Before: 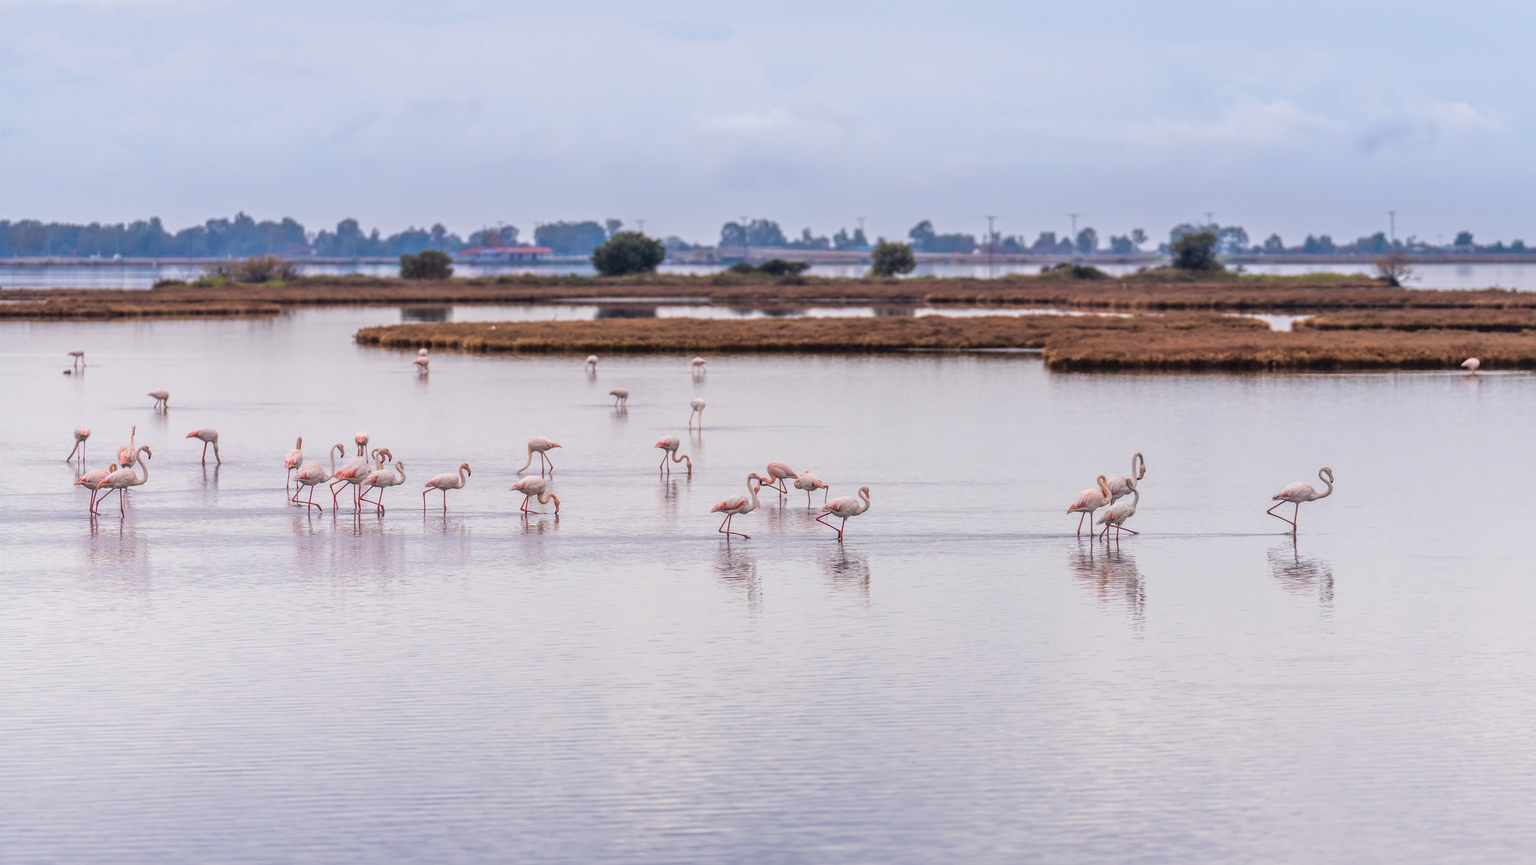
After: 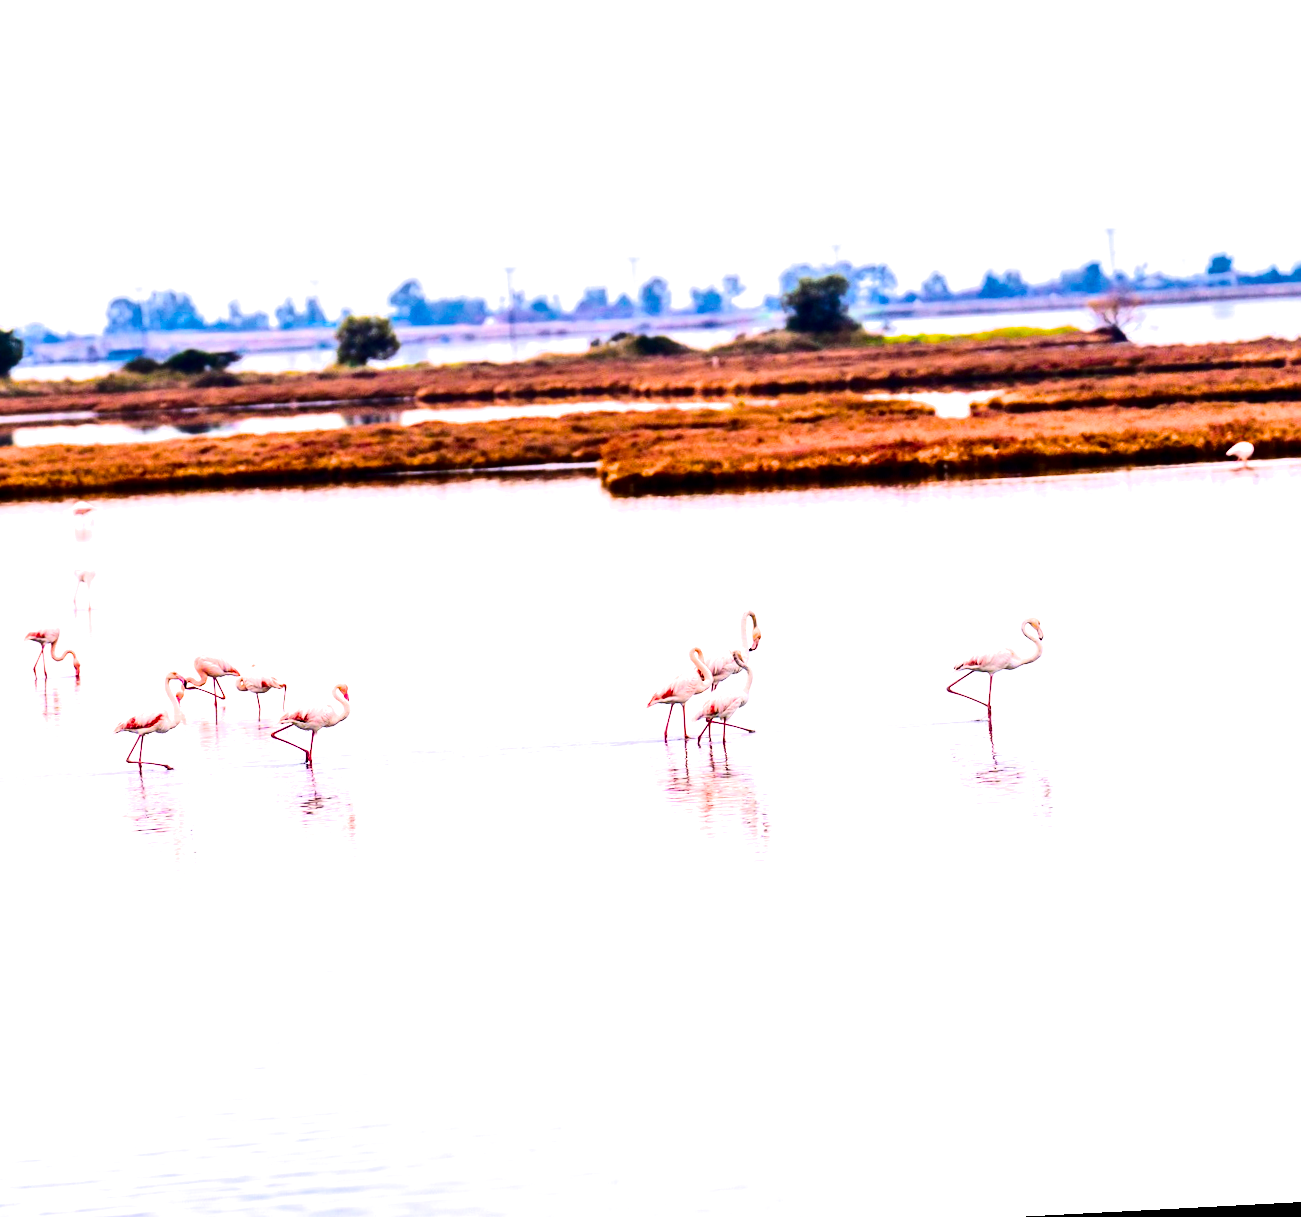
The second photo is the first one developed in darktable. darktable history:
color balance rgb: linear chroma grading › shadows -30%, linear chroma grading › global chroma 35%, perceptual saturation grading › global saturation 75%, perceptual saturation grading › shadows -30%, perceptual brilliance grading › highlights 75%, perceptual brilliance grading › shadows -30%, global vibrance 35%
exposure: black level correction 0.001, exposure 0.955 EV, compensate exposure bias true, compensate highlight preservation false
contrast brightness saturation: contrast 0.24, brightness -0.24, saturation 0.14
filmic rgb: black relative exposure -7.32 EV, white relative exposure 5.09 EV, hardness 3.2
rotate and perspective: rotation -3°, crop left 0.031, crop right 0.968, crop top 0.07, crop bottom 0.93
crop: left 41.402%
